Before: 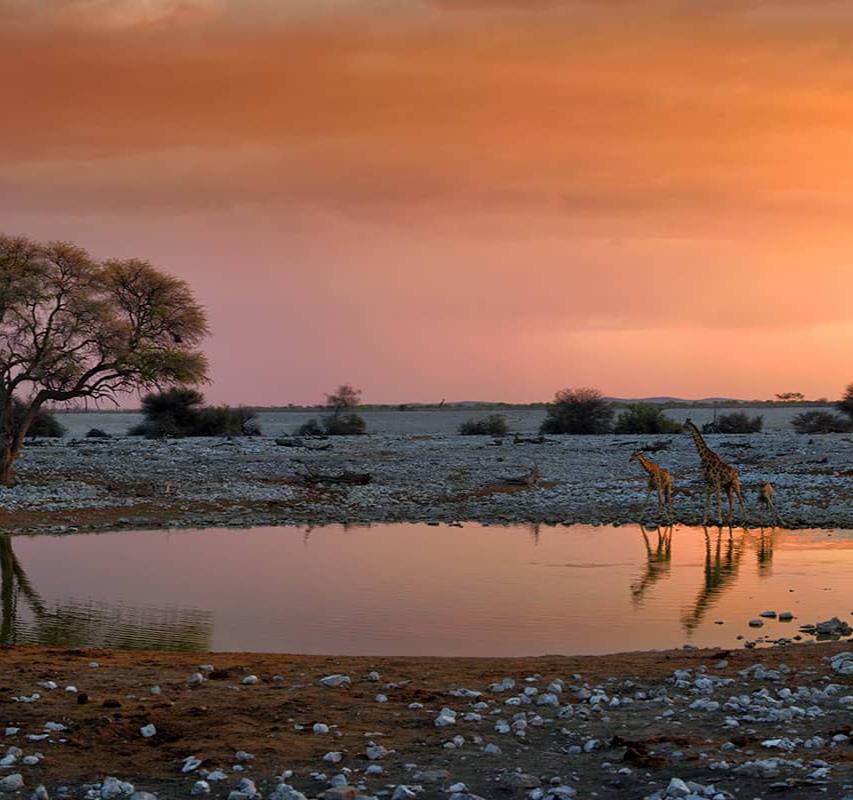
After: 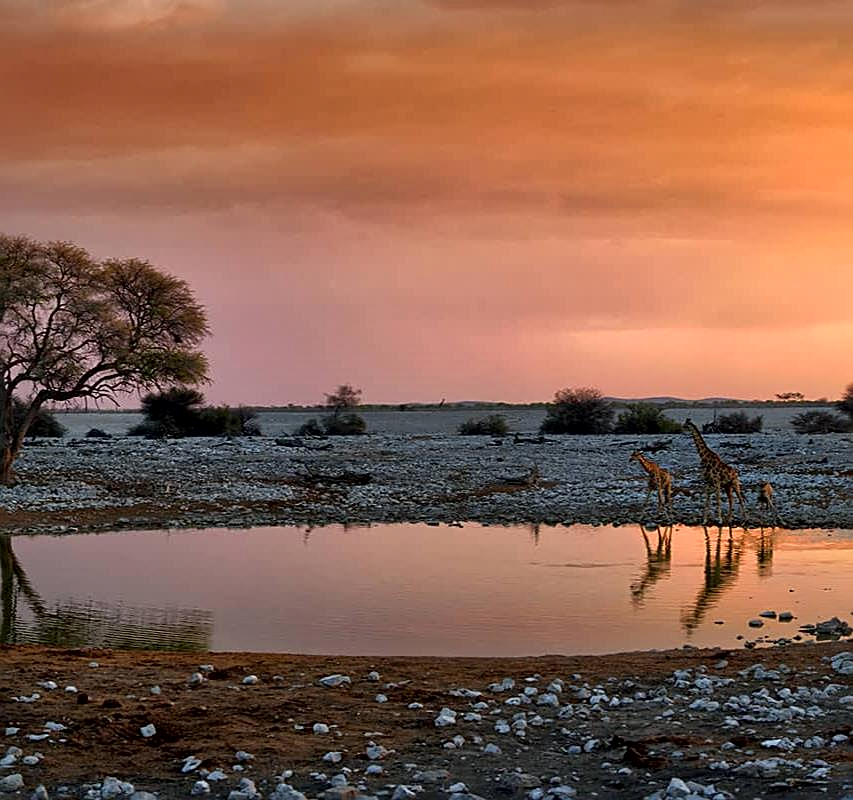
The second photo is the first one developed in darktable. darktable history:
local contrast: mode bilateral grid, contrast 20, coarseness 50, detail 162%, midtone range 0.2
sharpen: on, module defaults
